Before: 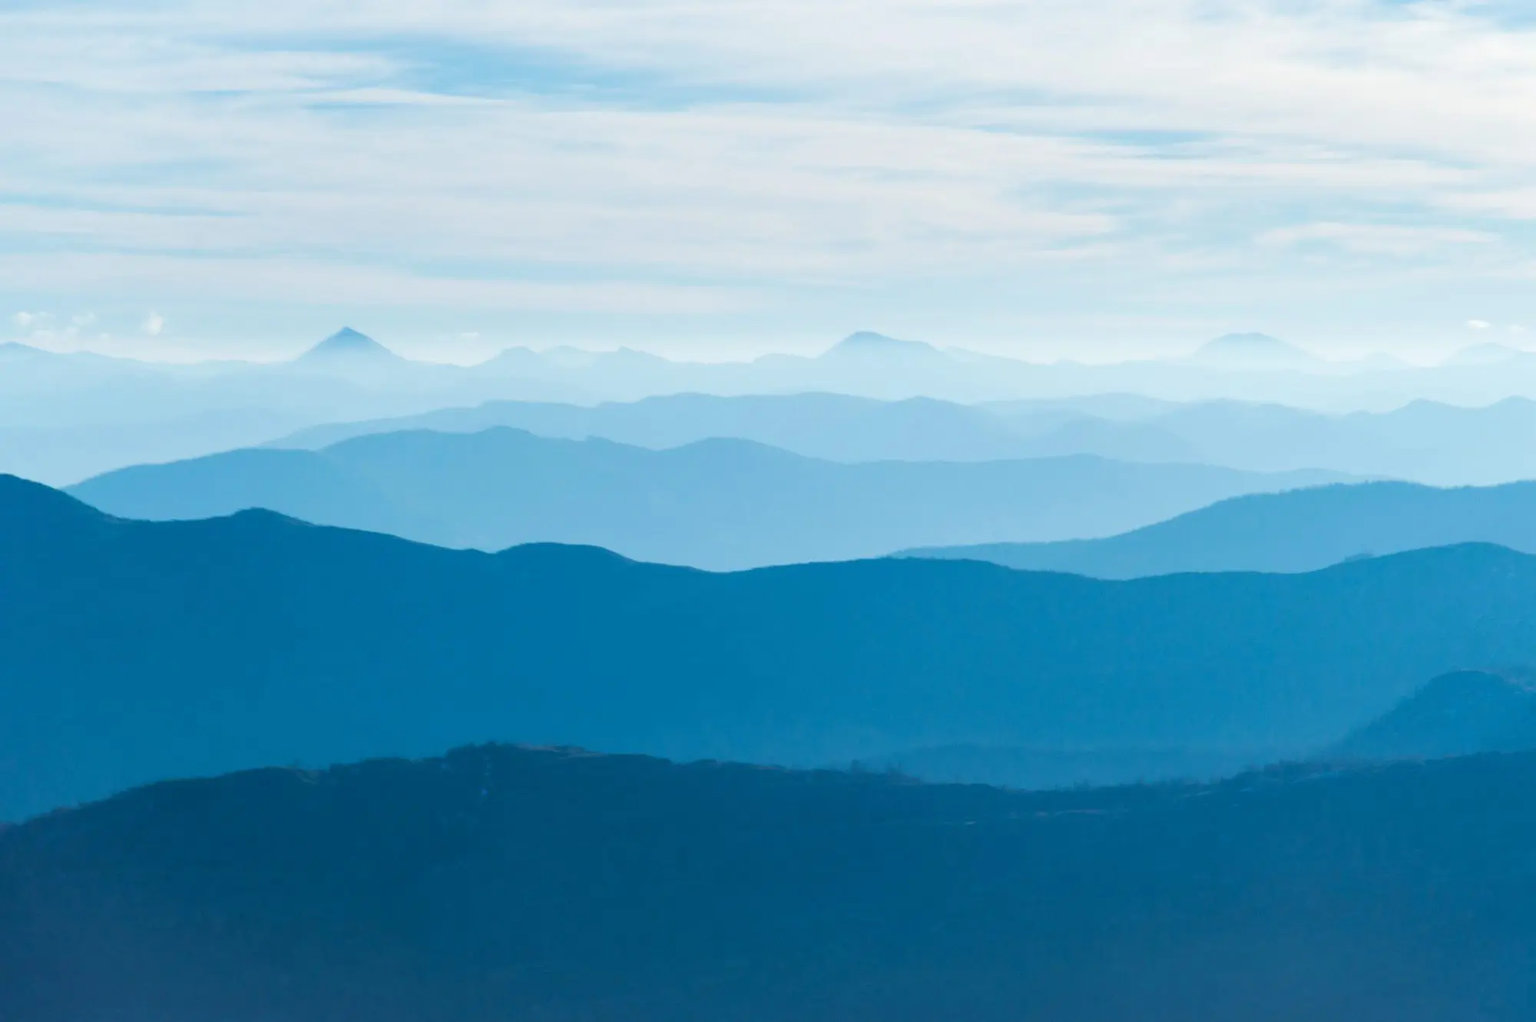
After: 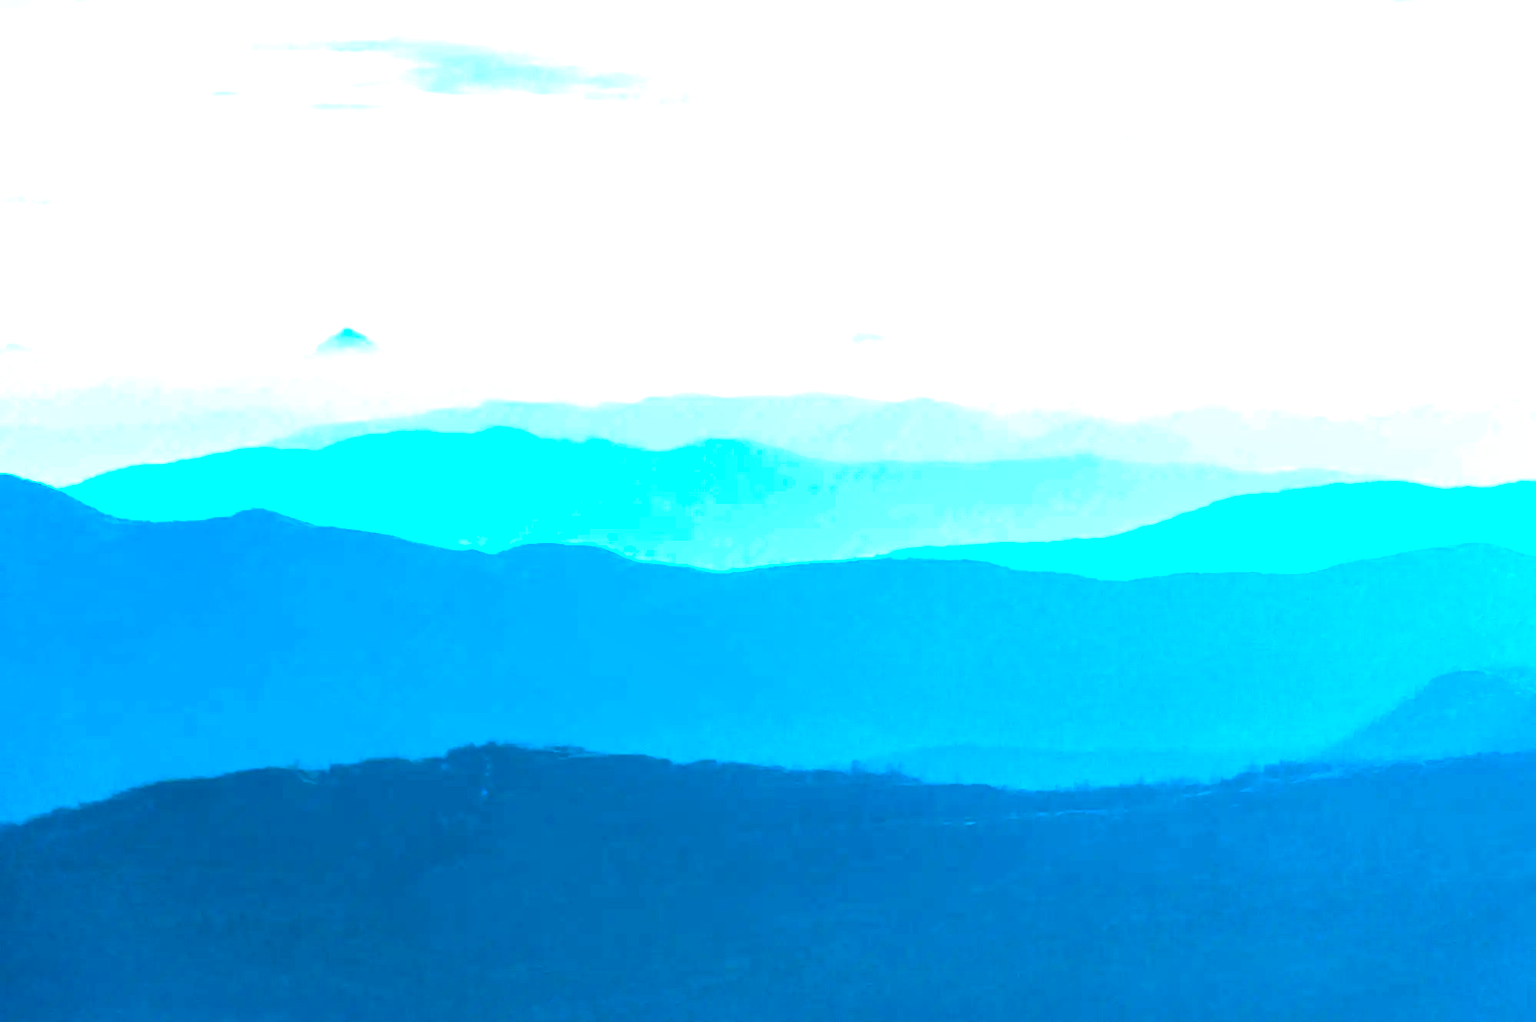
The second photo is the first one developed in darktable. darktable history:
color balance rgb: perceptual saturation grading › global saturation 19.409%, perceptual brilliance grading › global brilliance 30.798%, perceptual brilliance grading › highlights 12.106%, perceptual brilliance grading › mid-tones 23.776%, global vibrance 35.407%, contrast 10.521%
color calibration: output R [1.063, -0.012, -0.003, 0], output G [0, 1.022, 0.021, 0], output B [-0.079, 0.047, 1, 0], illuminant as shot in camera, x 0.358, y 0.373, temperature 4628.91 K
local contrast: on, module defaults
